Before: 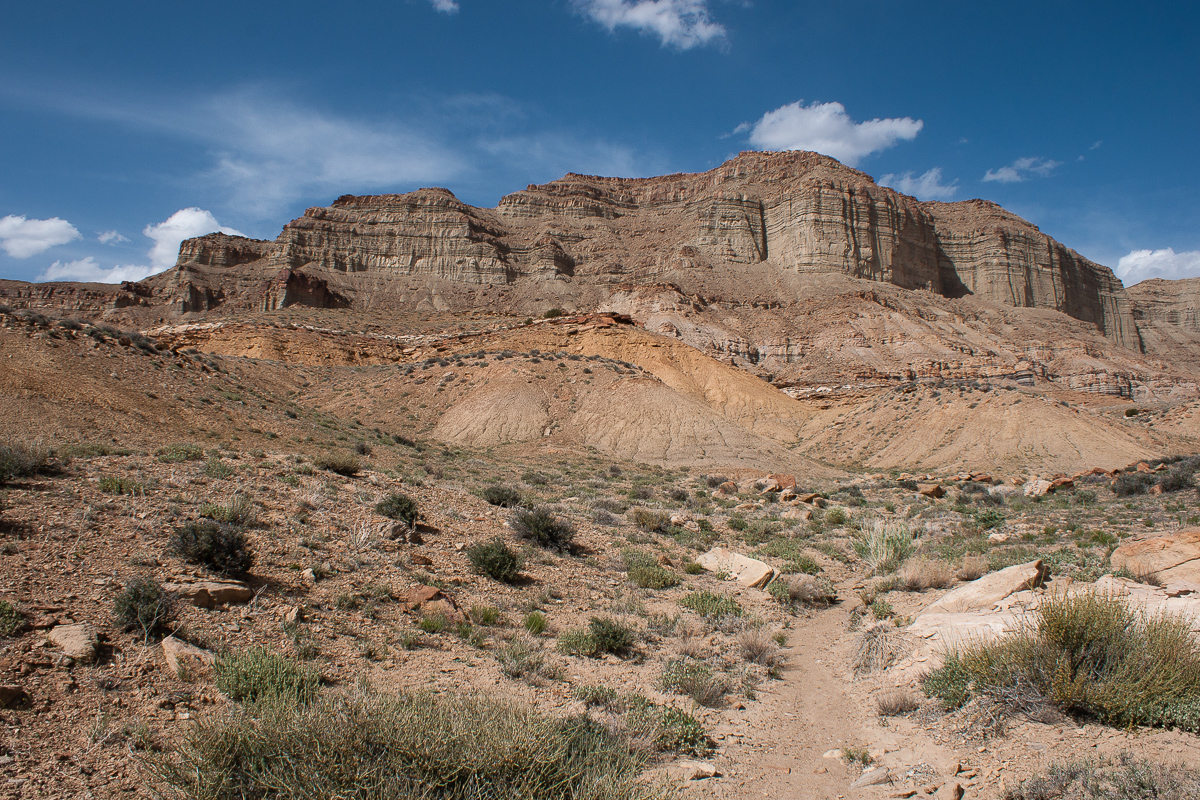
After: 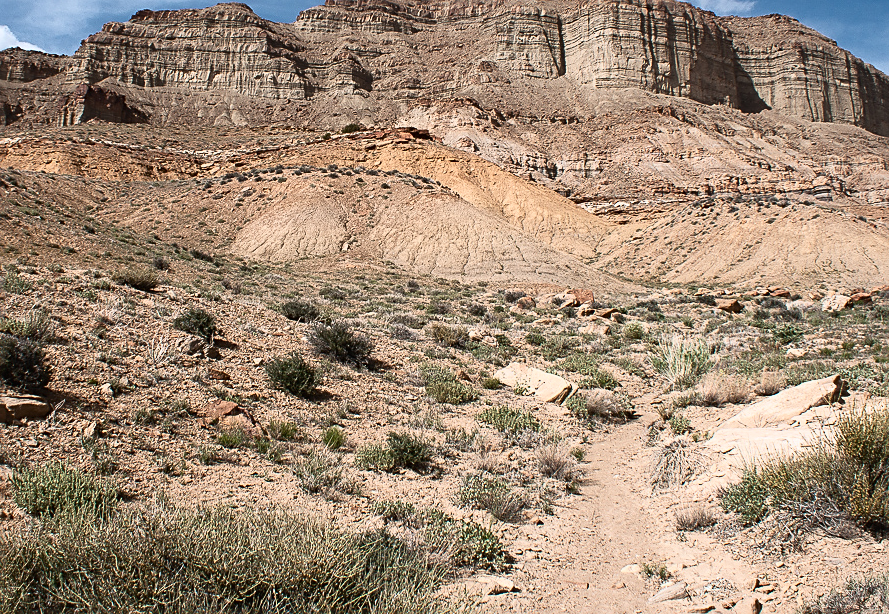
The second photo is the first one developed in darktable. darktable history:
tone curve: curves: ch0 [(0, 0.013) (0.198, 0.175) (0.512, 0.582) (0.625, 0.754) (0.81, 0.934) (1, 1)], color space Lab, independent channels, preserve colors none
crop: left 16.875%, top 23.153%, right 8.994%
sharpen: on, module defaults
